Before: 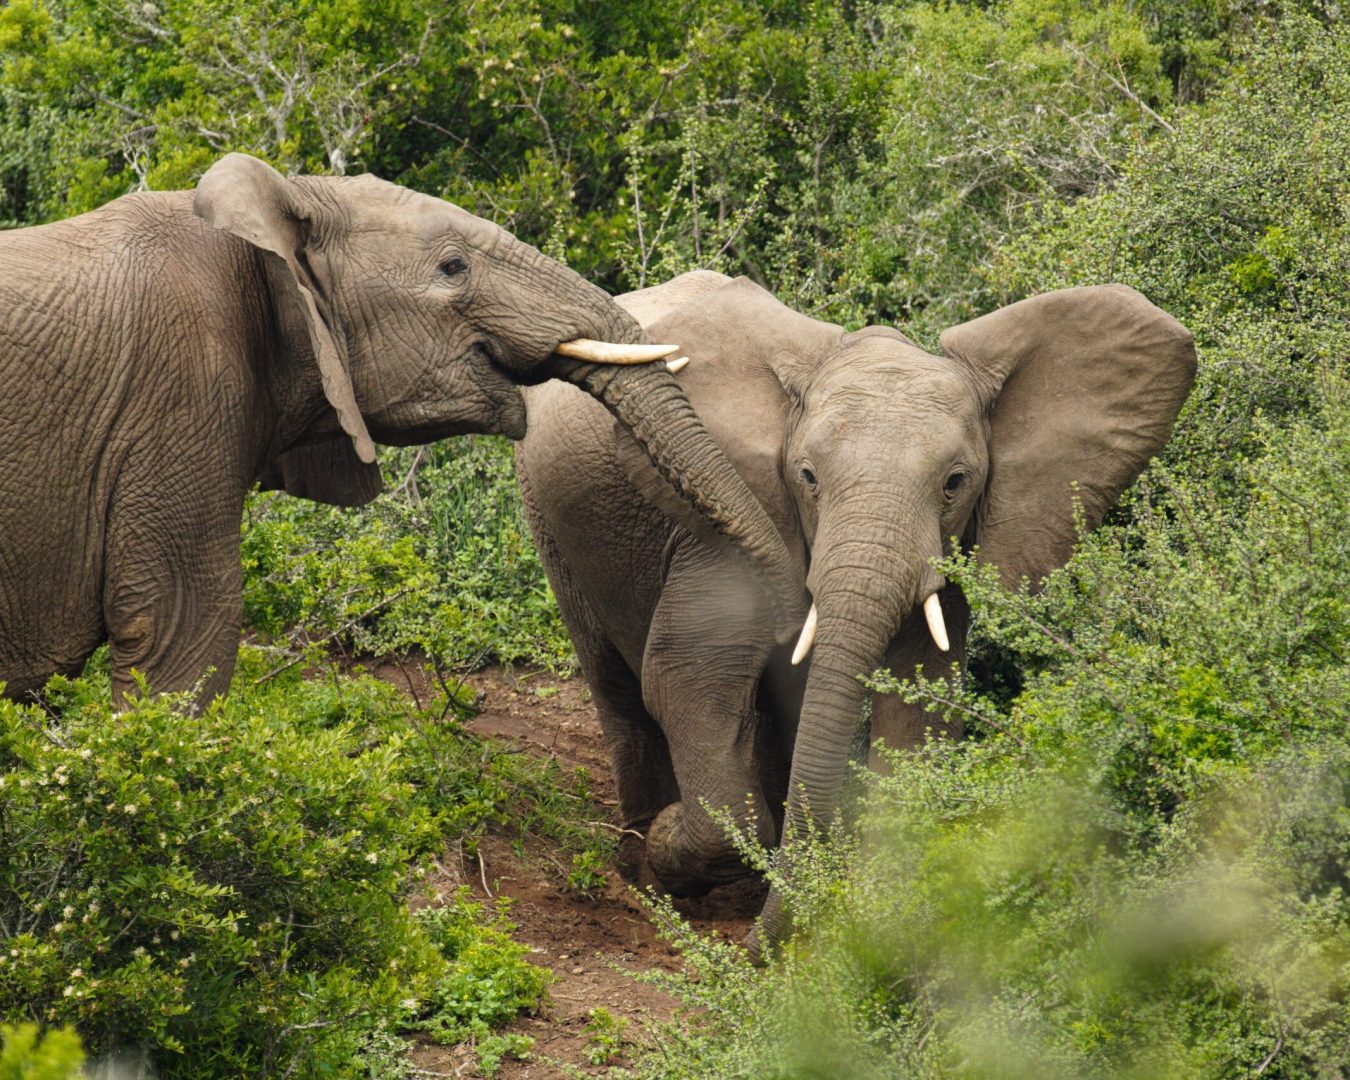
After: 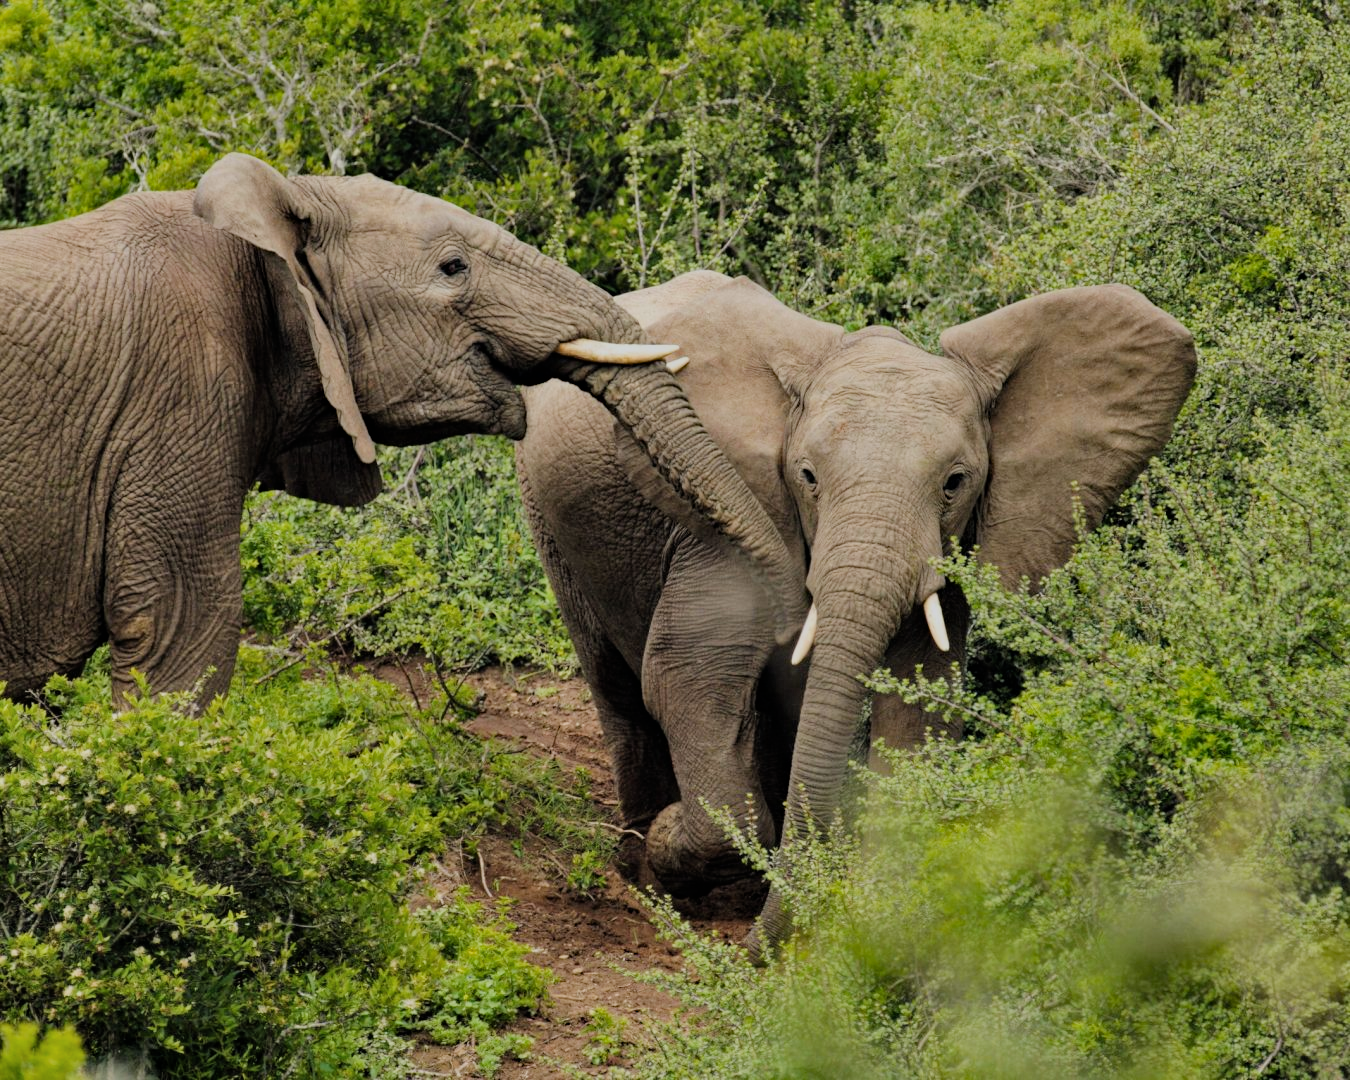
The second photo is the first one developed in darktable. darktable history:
haze removal: strength 0.301, distance 0.257, adaptive false
filmic rgb: black relative exposure -7.25 EV, white relative exposure 5.07 EV, hardness 3.21
shadows and highlights: soften with gaussian
